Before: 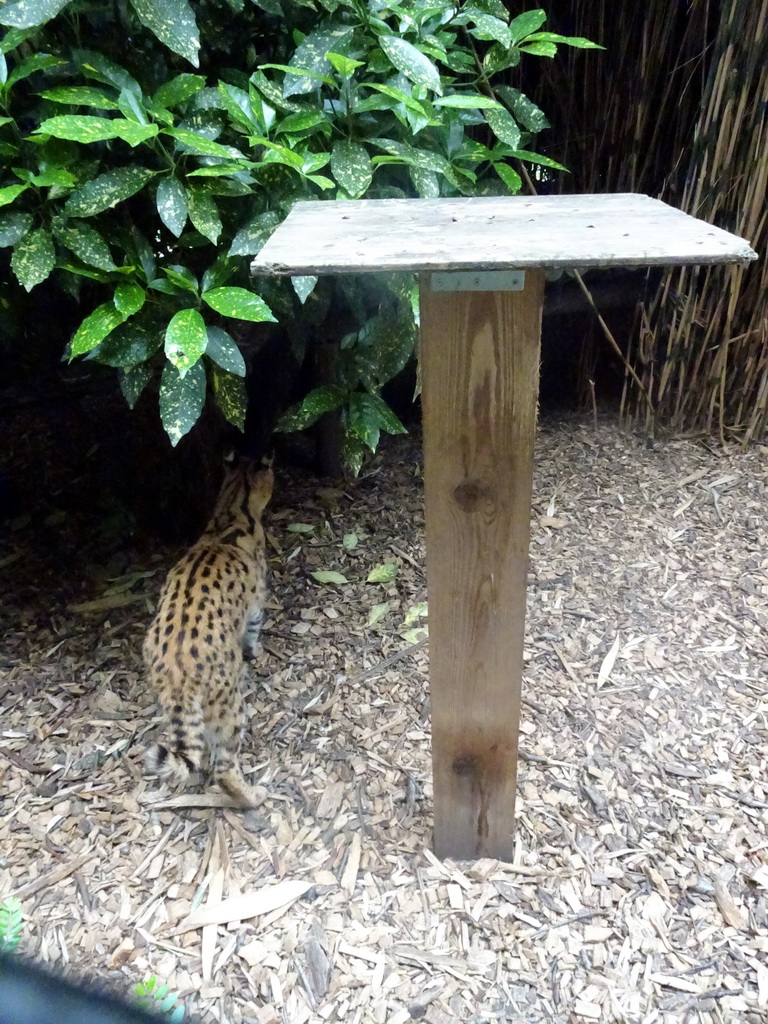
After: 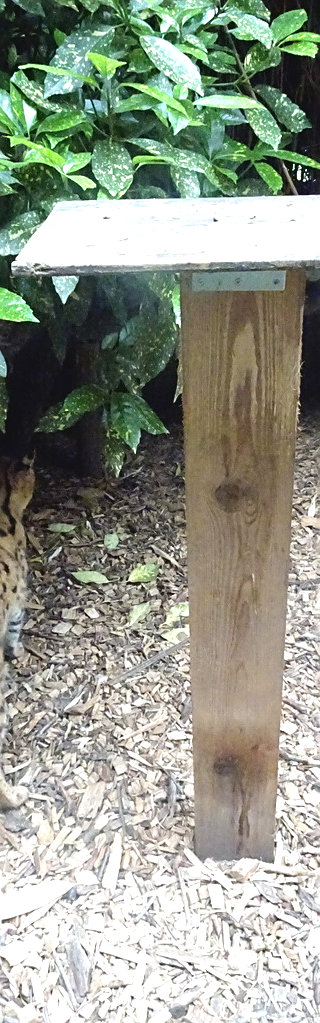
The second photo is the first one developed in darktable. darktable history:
sharpen: on, module defaults
exposure: exposure 0.661 EV, compensate highlight preservation false
crop: left 31.229%, right 27.105%
contrast brightness saturation: contrast -0.1, saturation -0.1
